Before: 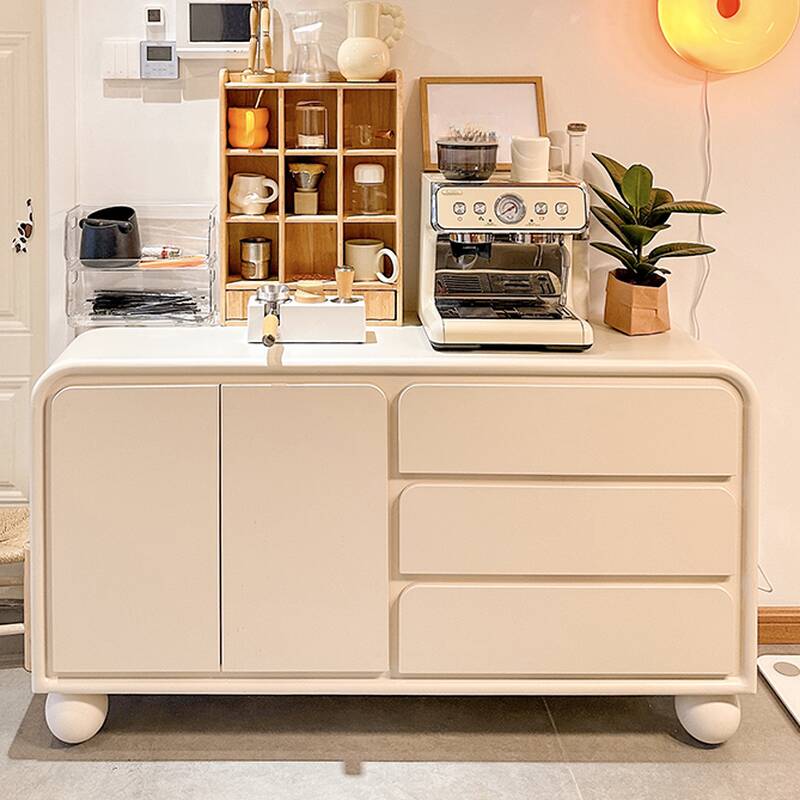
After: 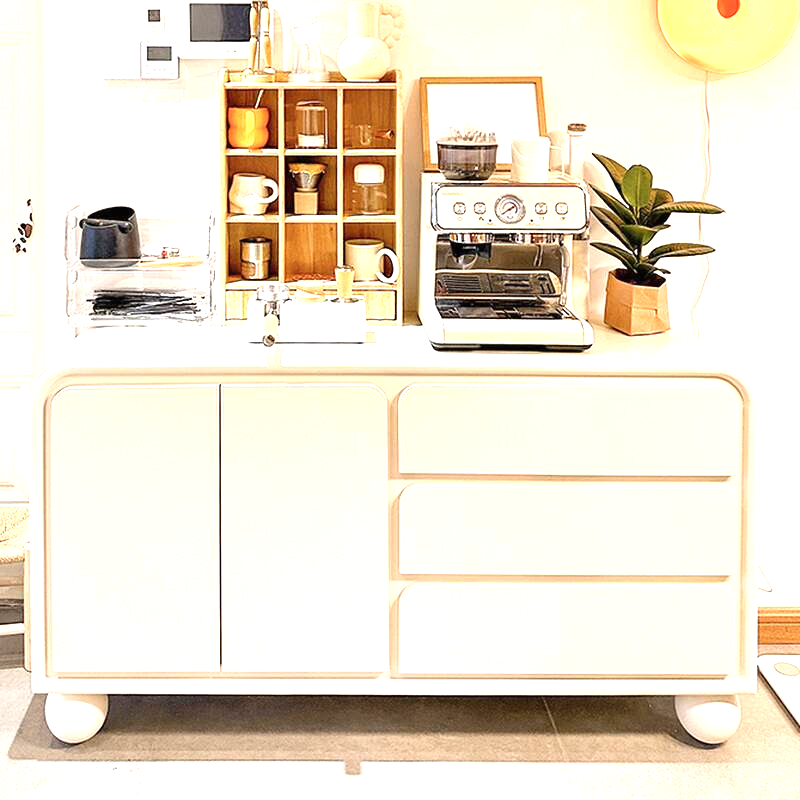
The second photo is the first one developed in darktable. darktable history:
exposure: black level correction 0, exposure 1.1 EV, compensate highlight preservation false
